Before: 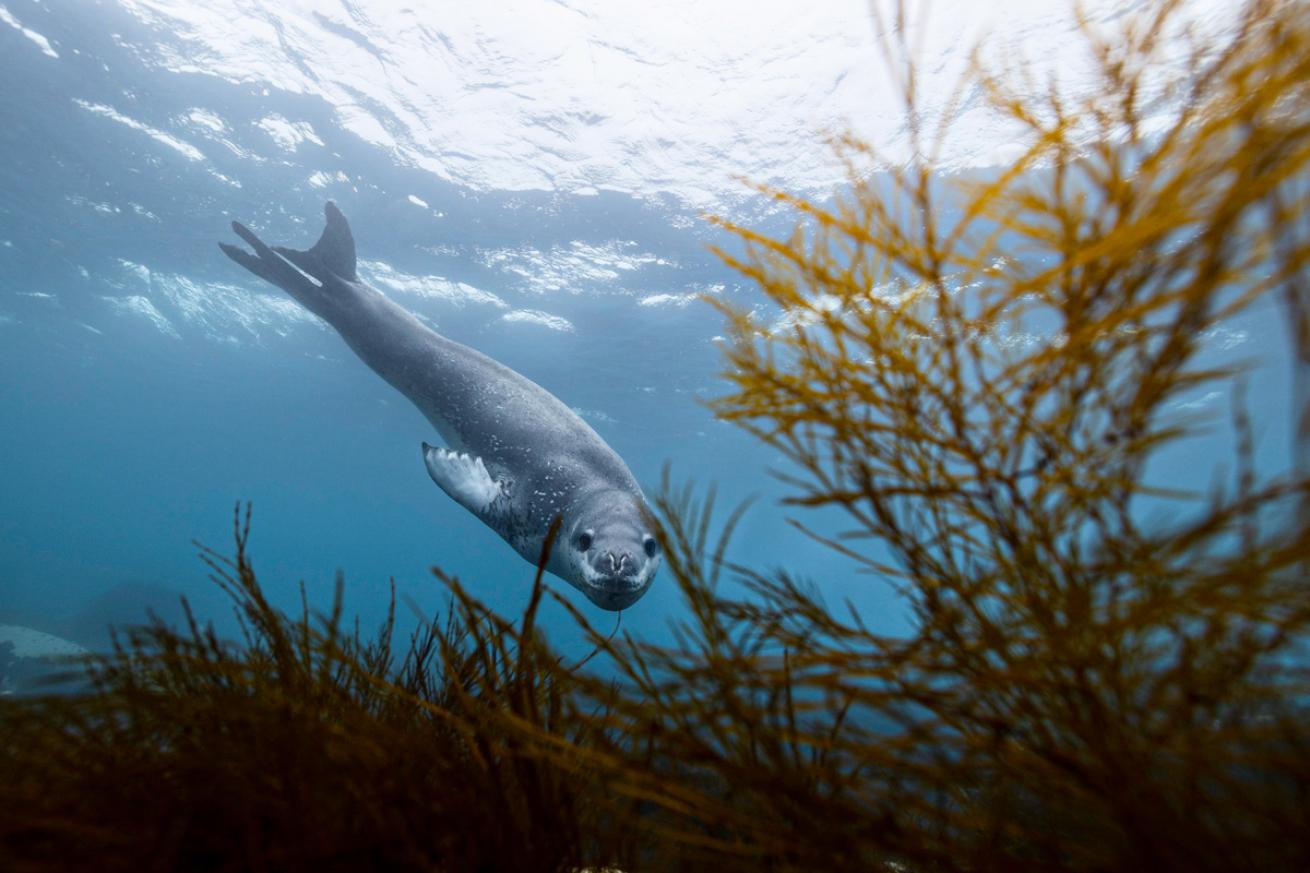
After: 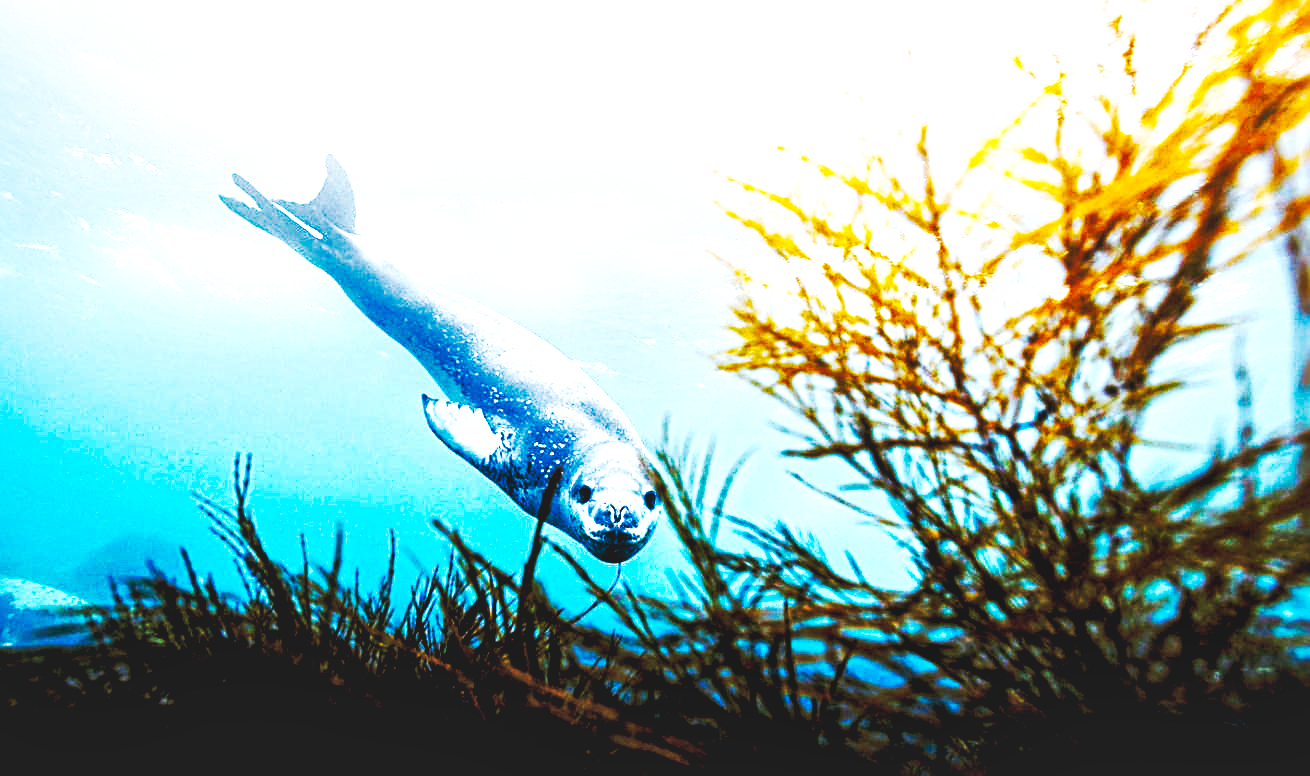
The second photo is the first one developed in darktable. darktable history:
local contrast: mode bilateral grid, contrast 19, coarseness 51, detail 162%, midtone range 0.2
exposure: black level correction 0.011, exposure 1.083 EV, compensate highlight preservation false
base curve: curves: ch0 [(0, 0.015) (0.085, 0.116) (0.134, 0.298) (0.19, 0.545) (0.296, 0.764) (0.599, 0.982) (1, 1)], preserve colors none
crop and rotate: top 5.501%, bottom 5.559%
sharpen: radius 2.618, amount 0.695
color balance rgb: shadows lift › chroma 0.81%, shadows lift › hue 112.8°, global offset › luminance -0.488%, perceptual saturation grading › global saturation 0.196%, perceptual saturation grading › highlights -17.353%, perceptual saturation grading › mid-tones 32.937%, perceptual saturation grading › shadows 50.279%, global vibrance 20%
